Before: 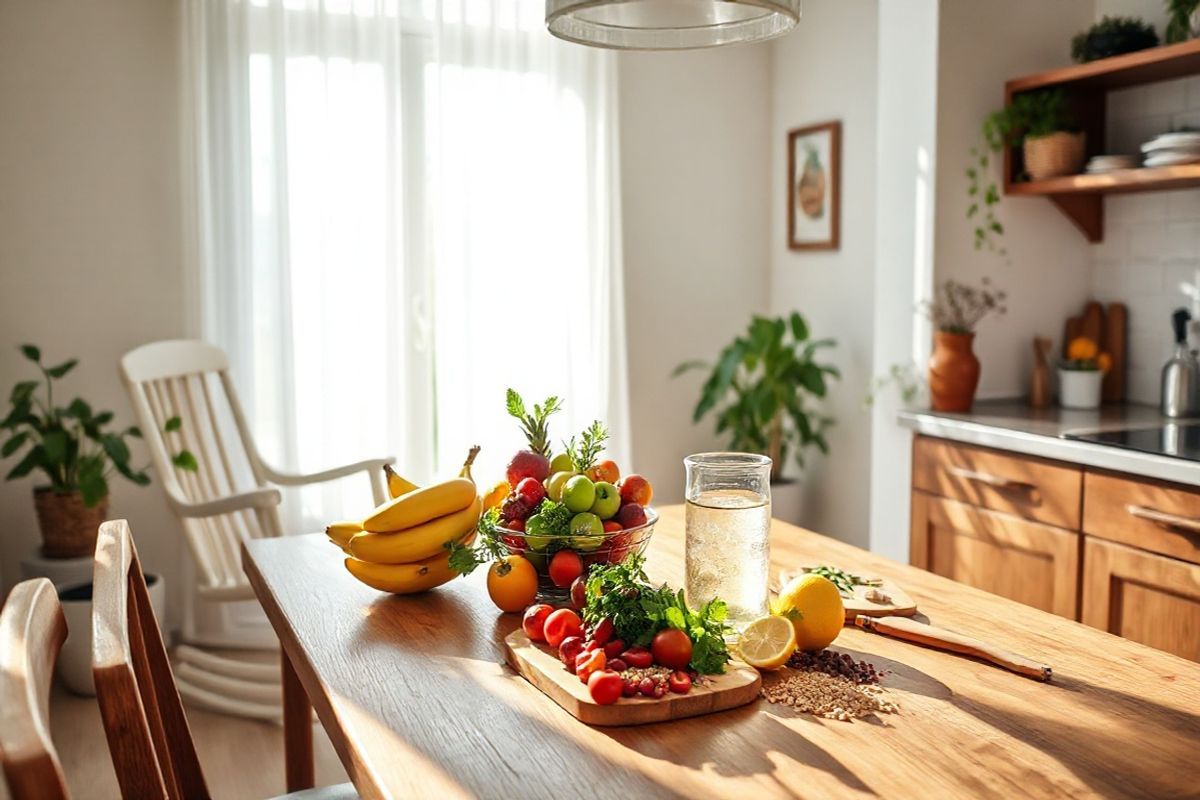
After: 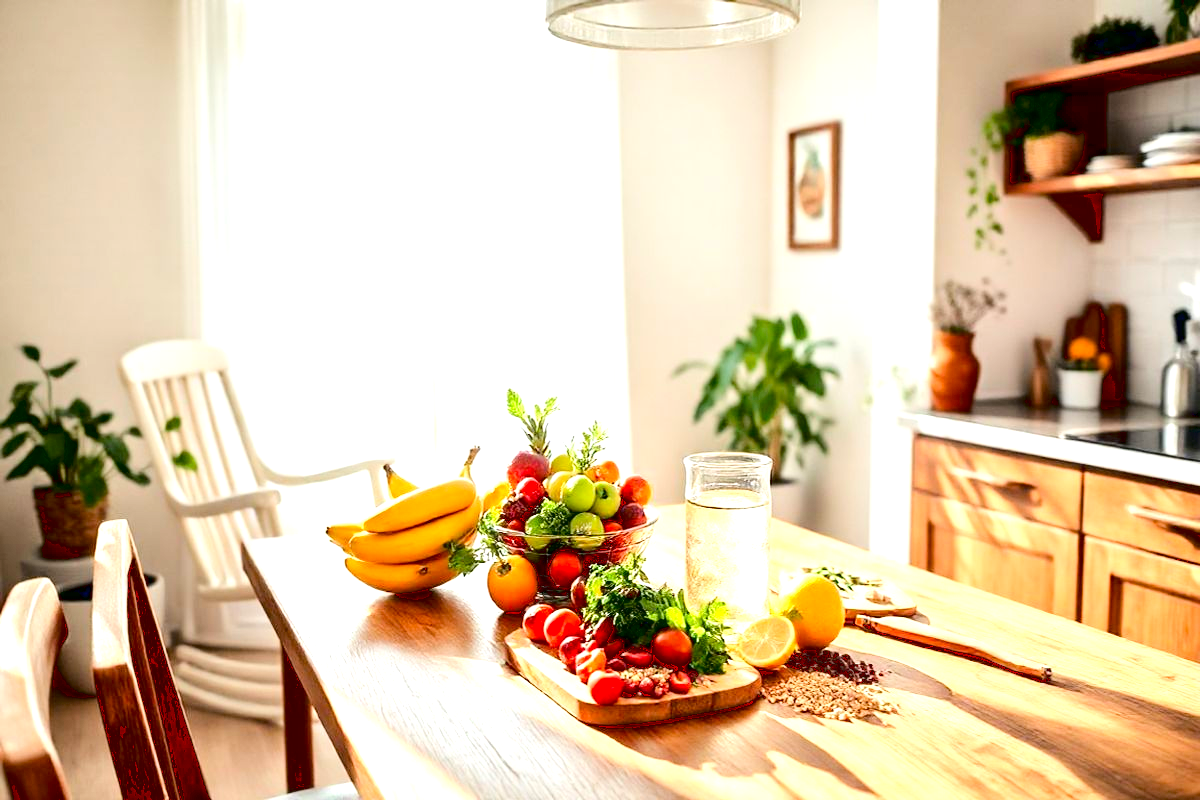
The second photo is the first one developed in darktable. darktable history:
exposure: black level correction 0.01, exposure 1 EV, compensate highlight preservation false
tone curve: curves: ch0 [(0, 0) (0.003, 0.031) (0.011, 0.033) (0.025, 0.036) (0.044, 0.045) (0.069, 0.06) (0.1, 0.079) (0.136, 0.109) (0.177, 0.15) (0.224, 0.192) (0.277, 0.262) (0.335, 0.347) (0.399, 0.433) (0.468, 0.528) (0.543, 0.624) (0.623, 0.705) (0.709, 0.788) (0.801, 0.865) (0.898, 0.933) (1, 1)], color space Lab, linked channels, preserve colors none
